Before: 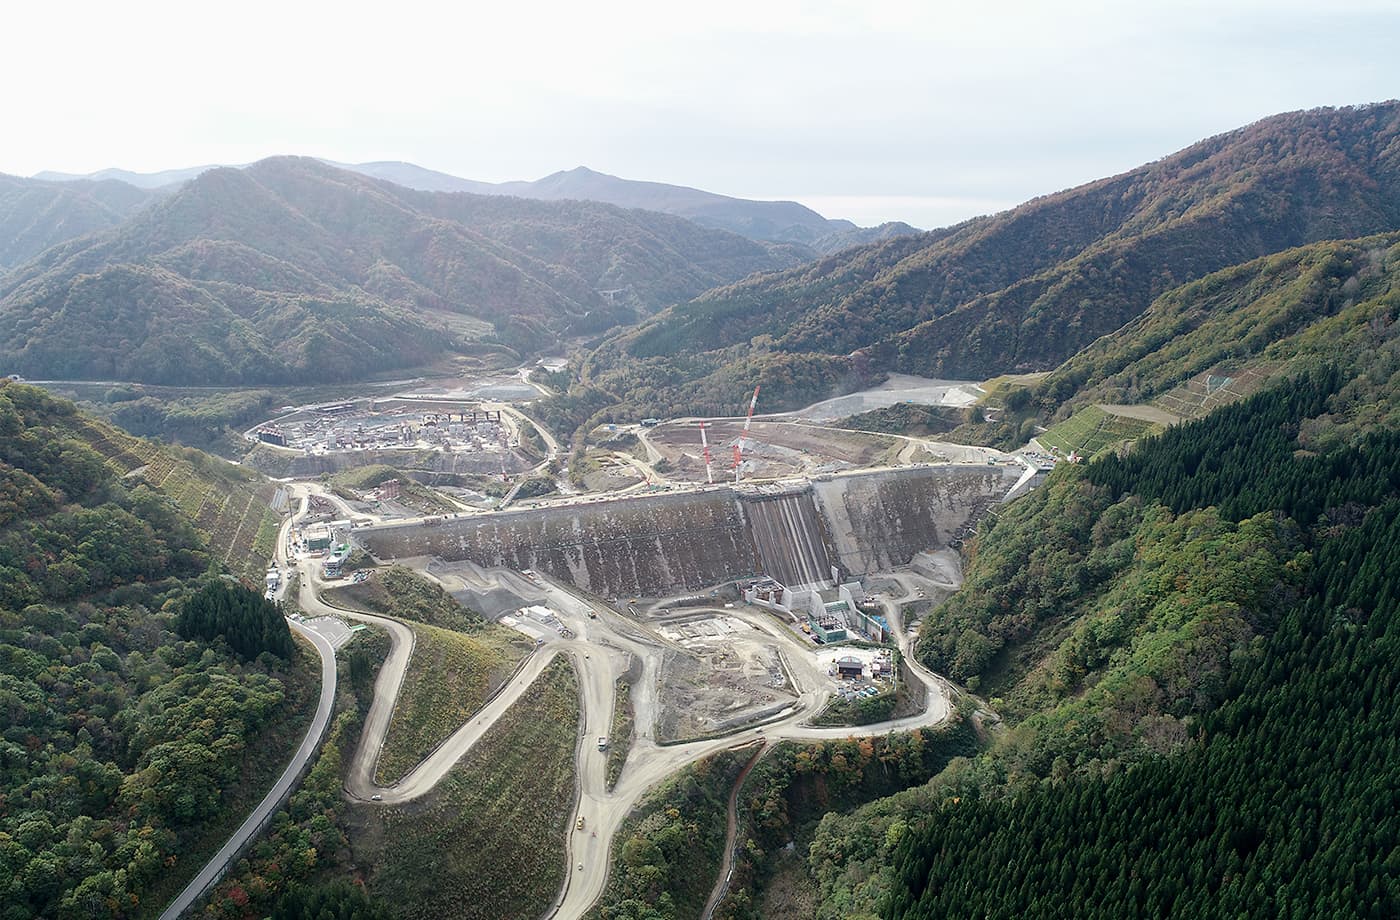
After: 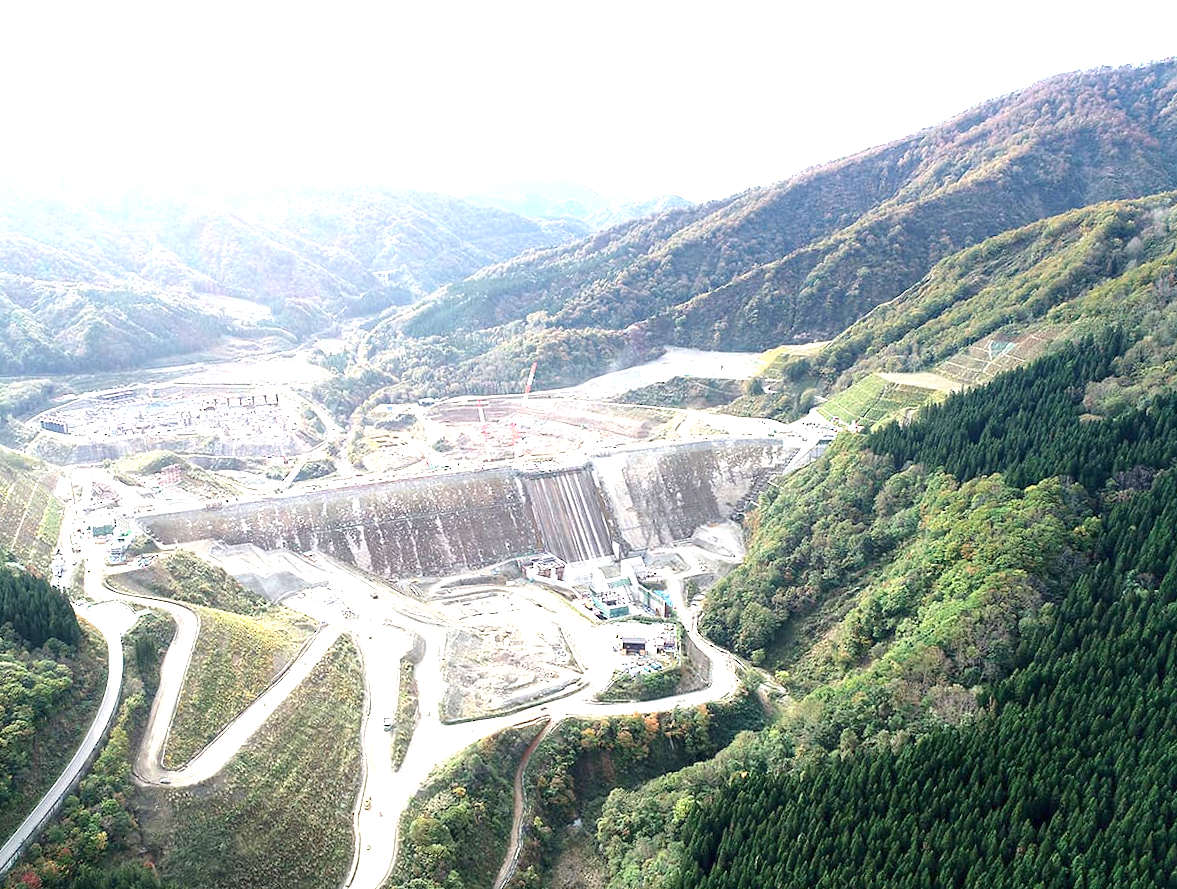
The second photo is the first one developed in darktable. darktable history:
rotate and perspective: rotation -1.32°, lens shift (horizontal) -0.031, crop left 0.015, crop right 0.985, crop top 0.047, crop bottom 0.982
crop and rotate: left 14.584%
exposure: black level correction 0, exposure 1.55 EV, compensate exposure bias true, compensate highlight preservation false
